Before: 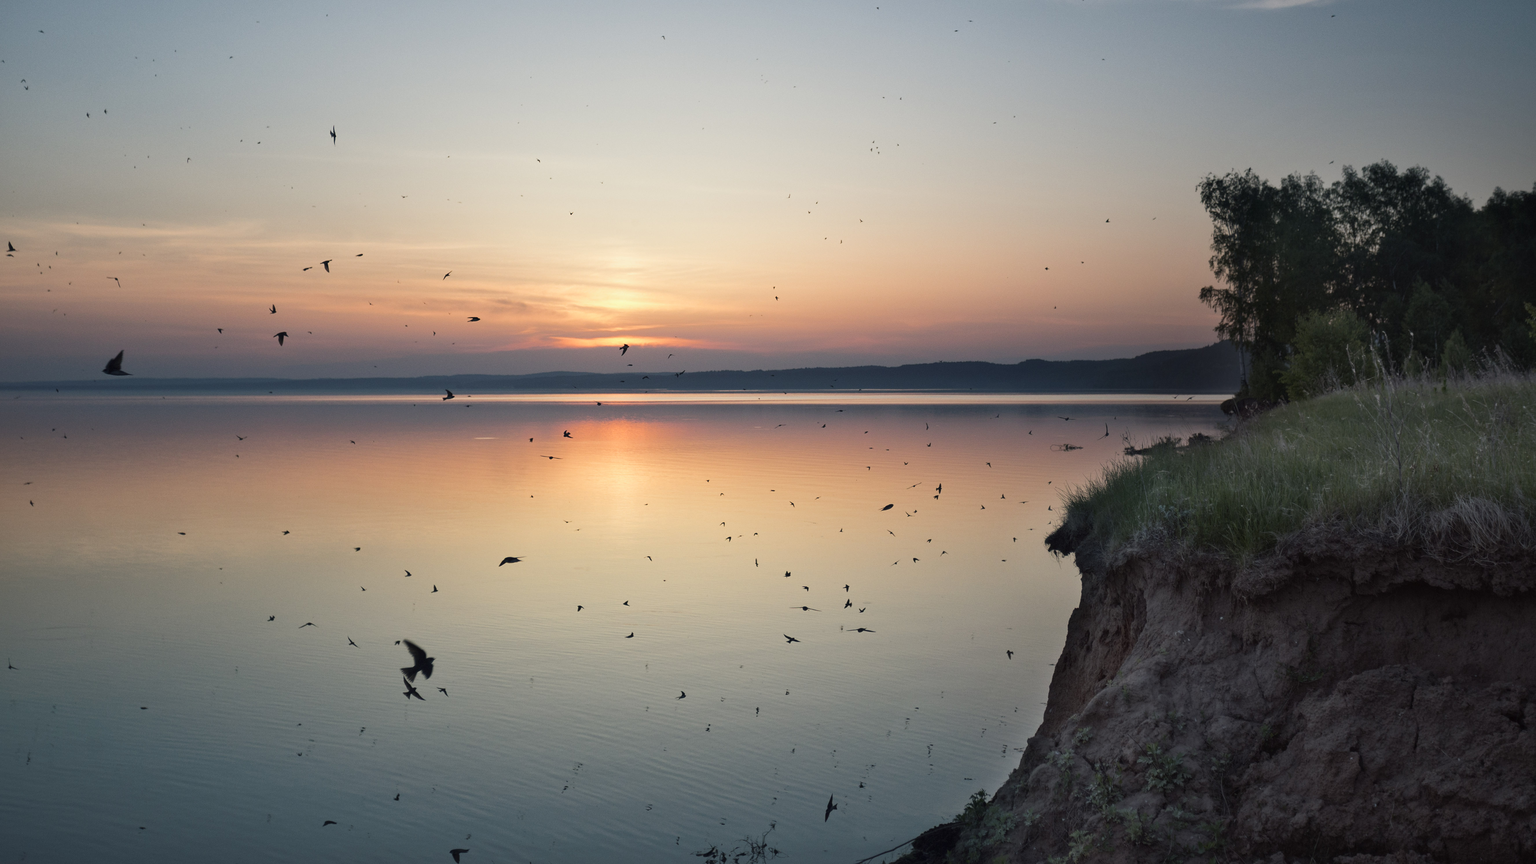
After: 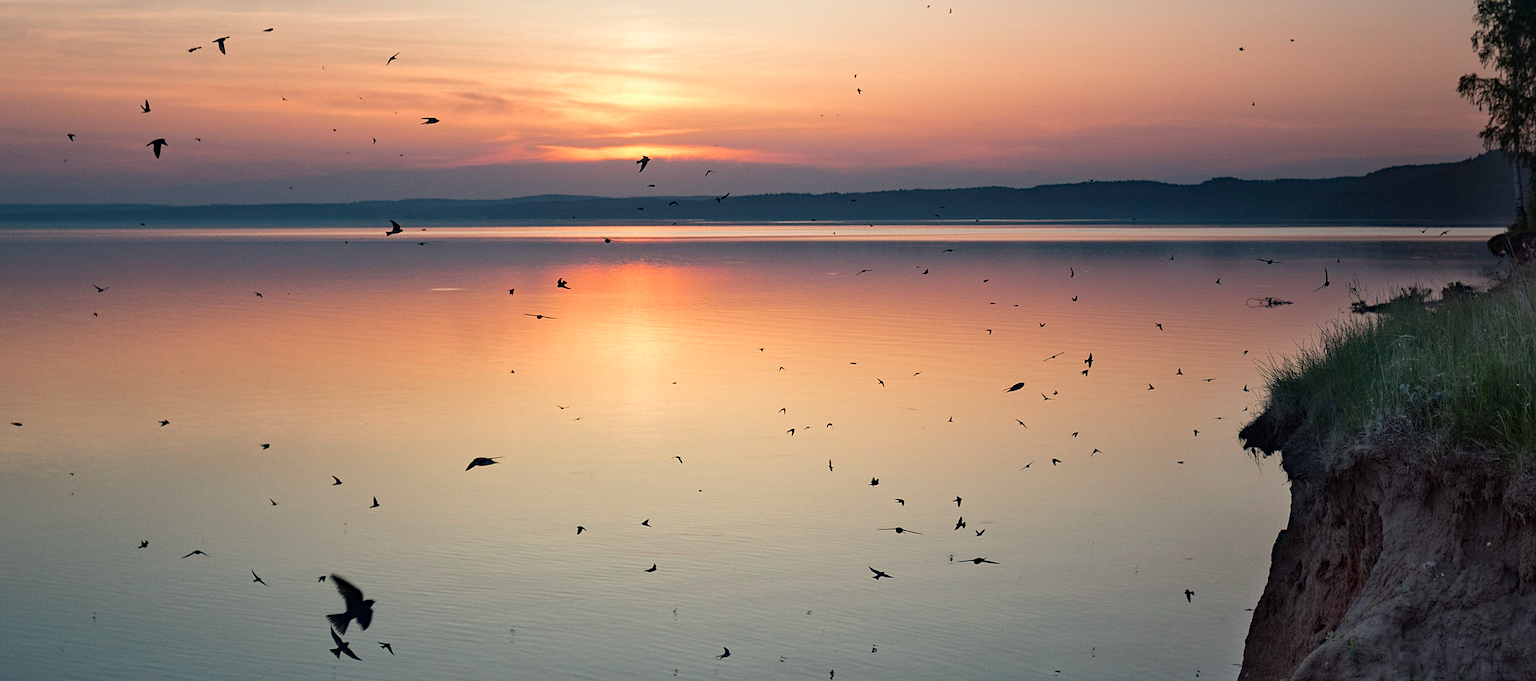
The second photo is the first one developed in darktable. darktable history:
crop: left 11.091%, top 27.121%, right 18.277%, bottom 17.155%
sharpen: on, module defaults
haze removal: compatibility mode true, adaptive false
